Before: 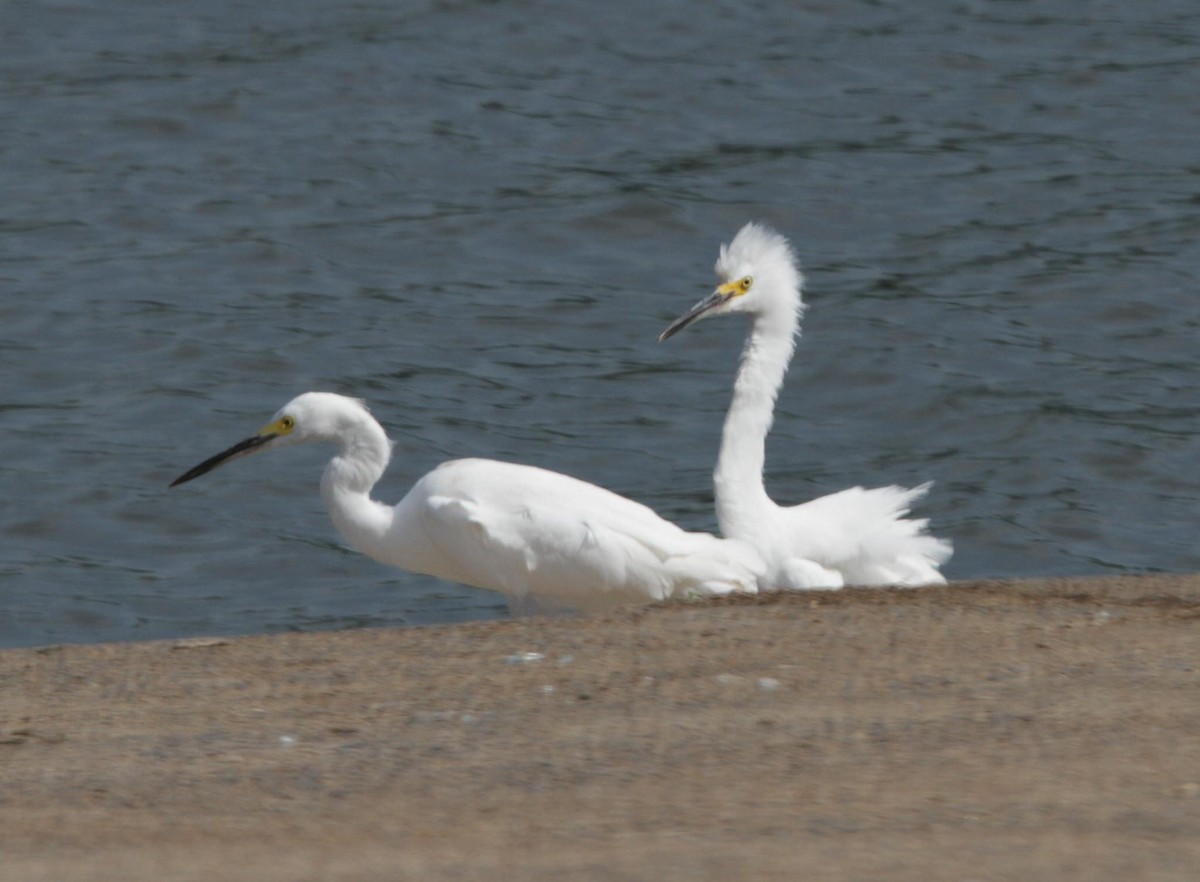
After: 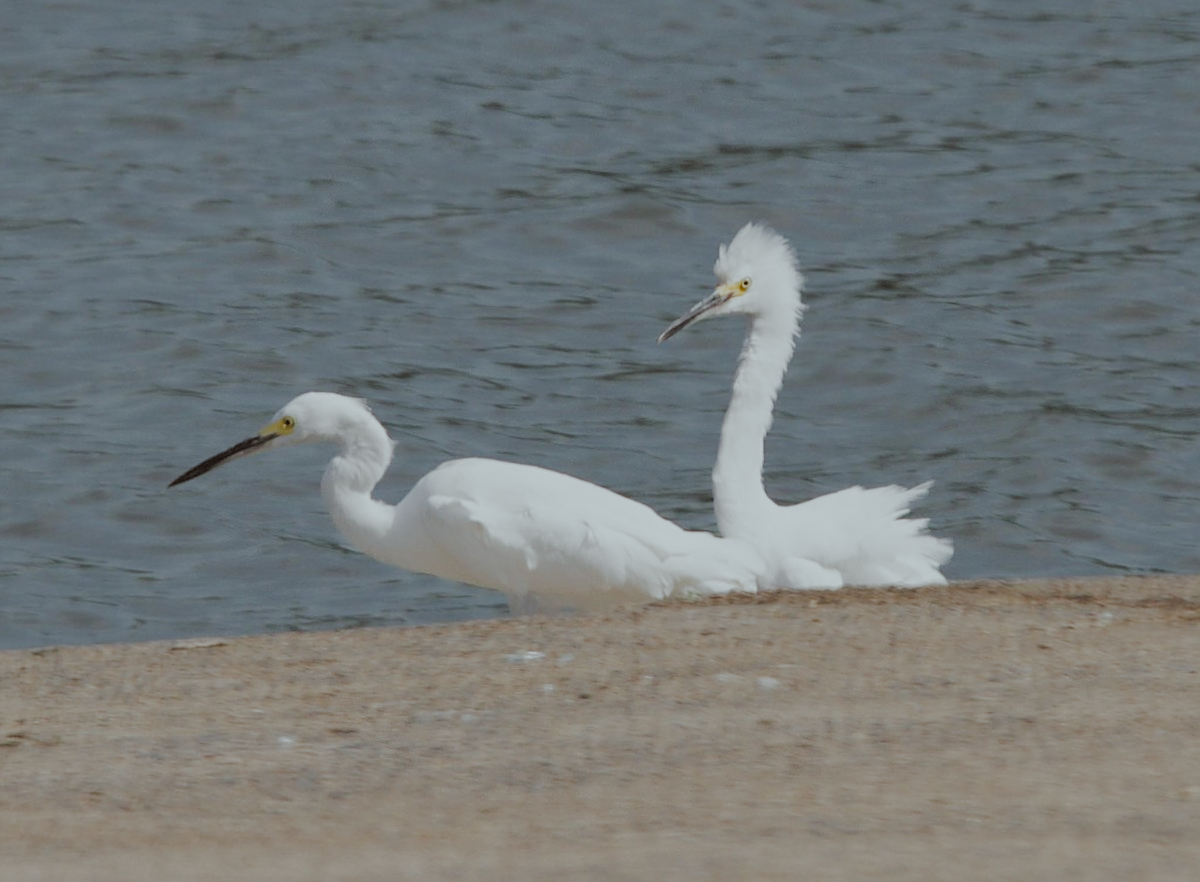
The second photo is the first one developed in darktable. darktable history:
sharpen: on, module defaults
filmic: grey point source 12.14, black point source -8.11, white point source 5.29, grey point target 18, white point target 100, output power 2.2, latitude stops 2, contrast 1.5, saturation 100, global saturation 100
lens correction: scale 1, crop 1.52, focal 18.3, aperture 7.1, distance 1000, camera "GR", lens "Ricoh GR & compatibles"
color correction: highlights a* -4.98, highlights b* -3.76, shadows a* 3.83, shadows b* 4.08
